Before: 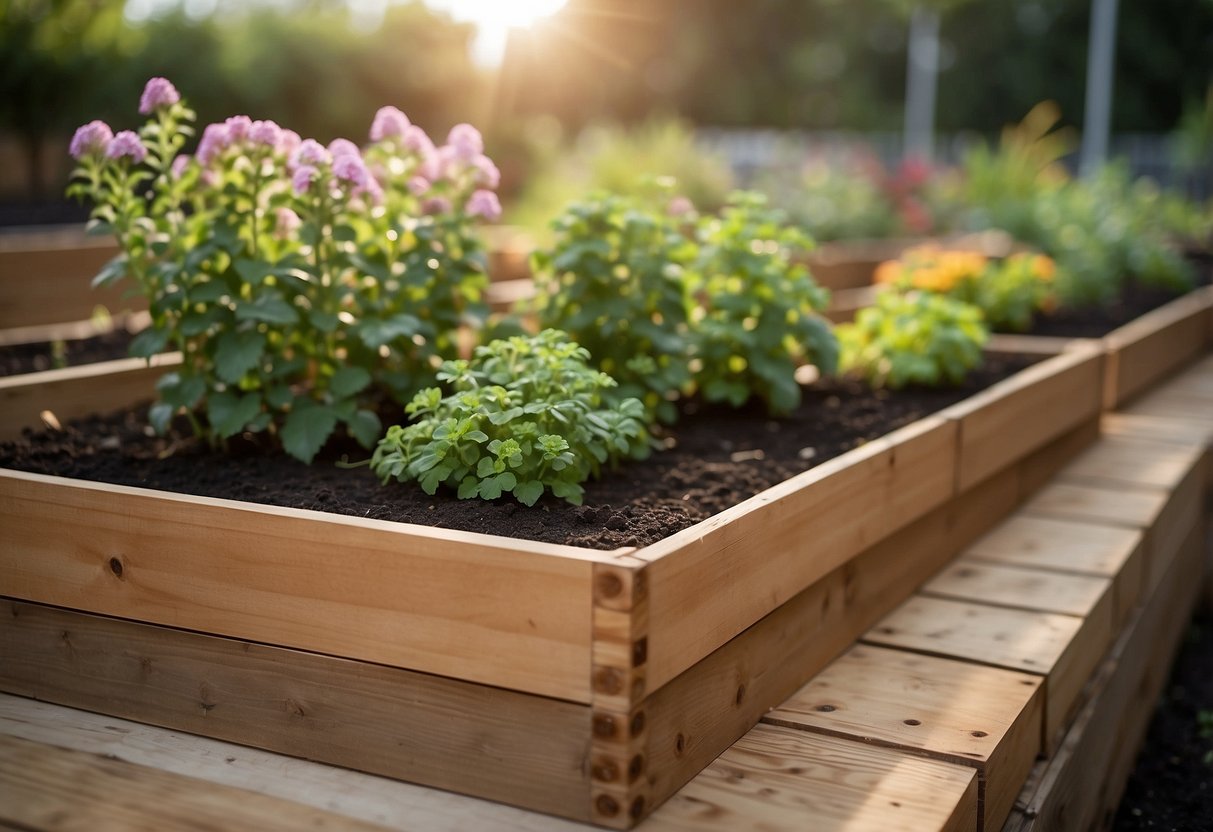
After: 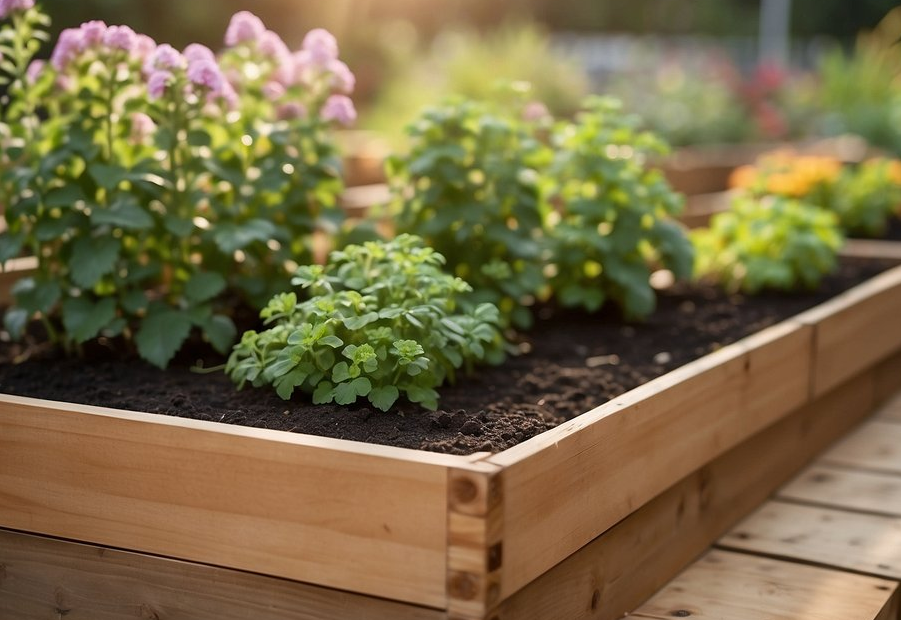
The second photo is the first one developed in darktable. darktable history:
crop and rotate: left 11.976%, top 11.478%, right 13.695%, bottom 13.916%
